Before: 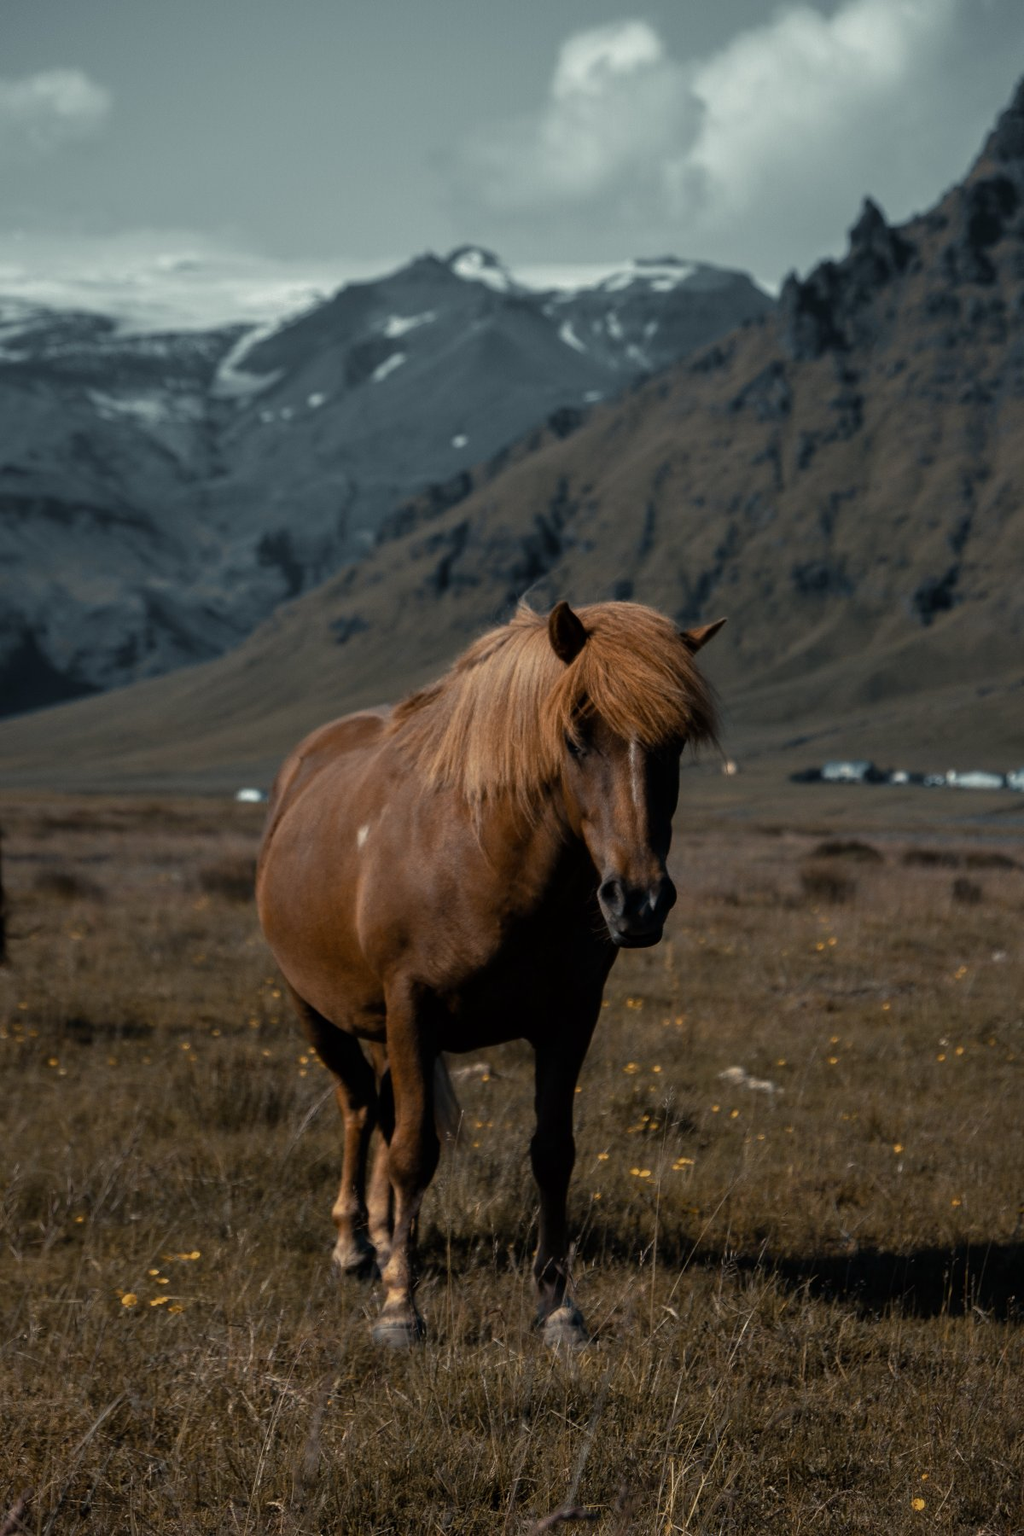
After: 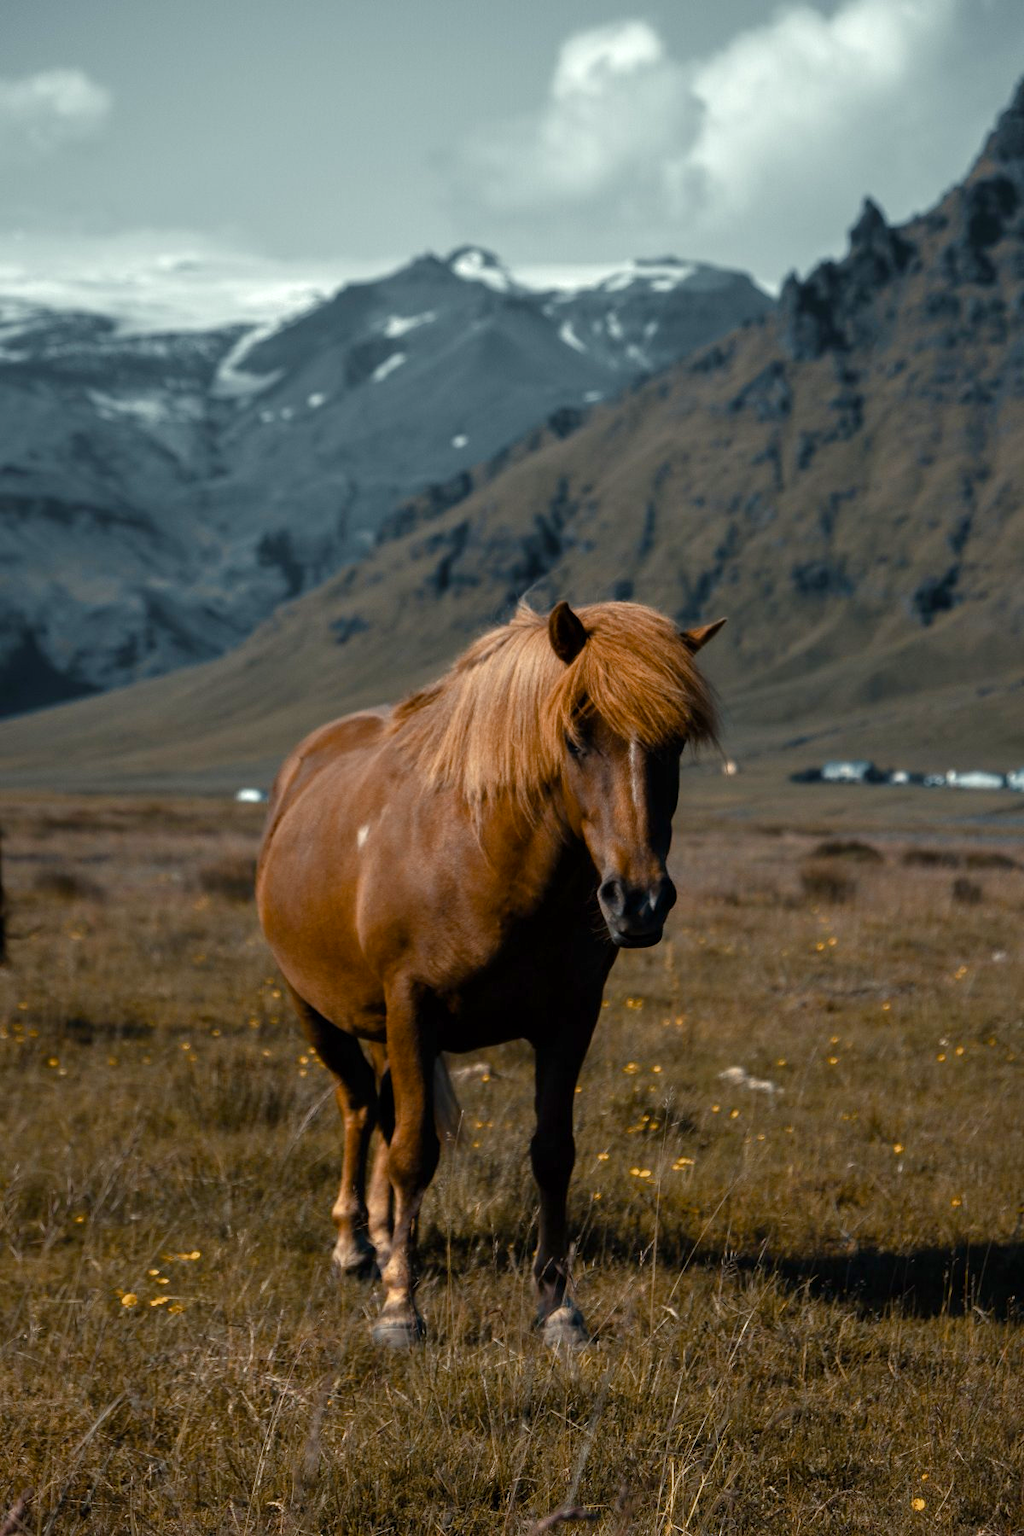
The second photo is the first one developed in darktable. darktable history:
exposure: exposure 0.564 EV, compensate highlight preservation false
color balance rgb: perceptual saturation grading › global saturation 20%, perceptual saturation grading › highlights -25%, perceptual saturation grading › shadows 25%
